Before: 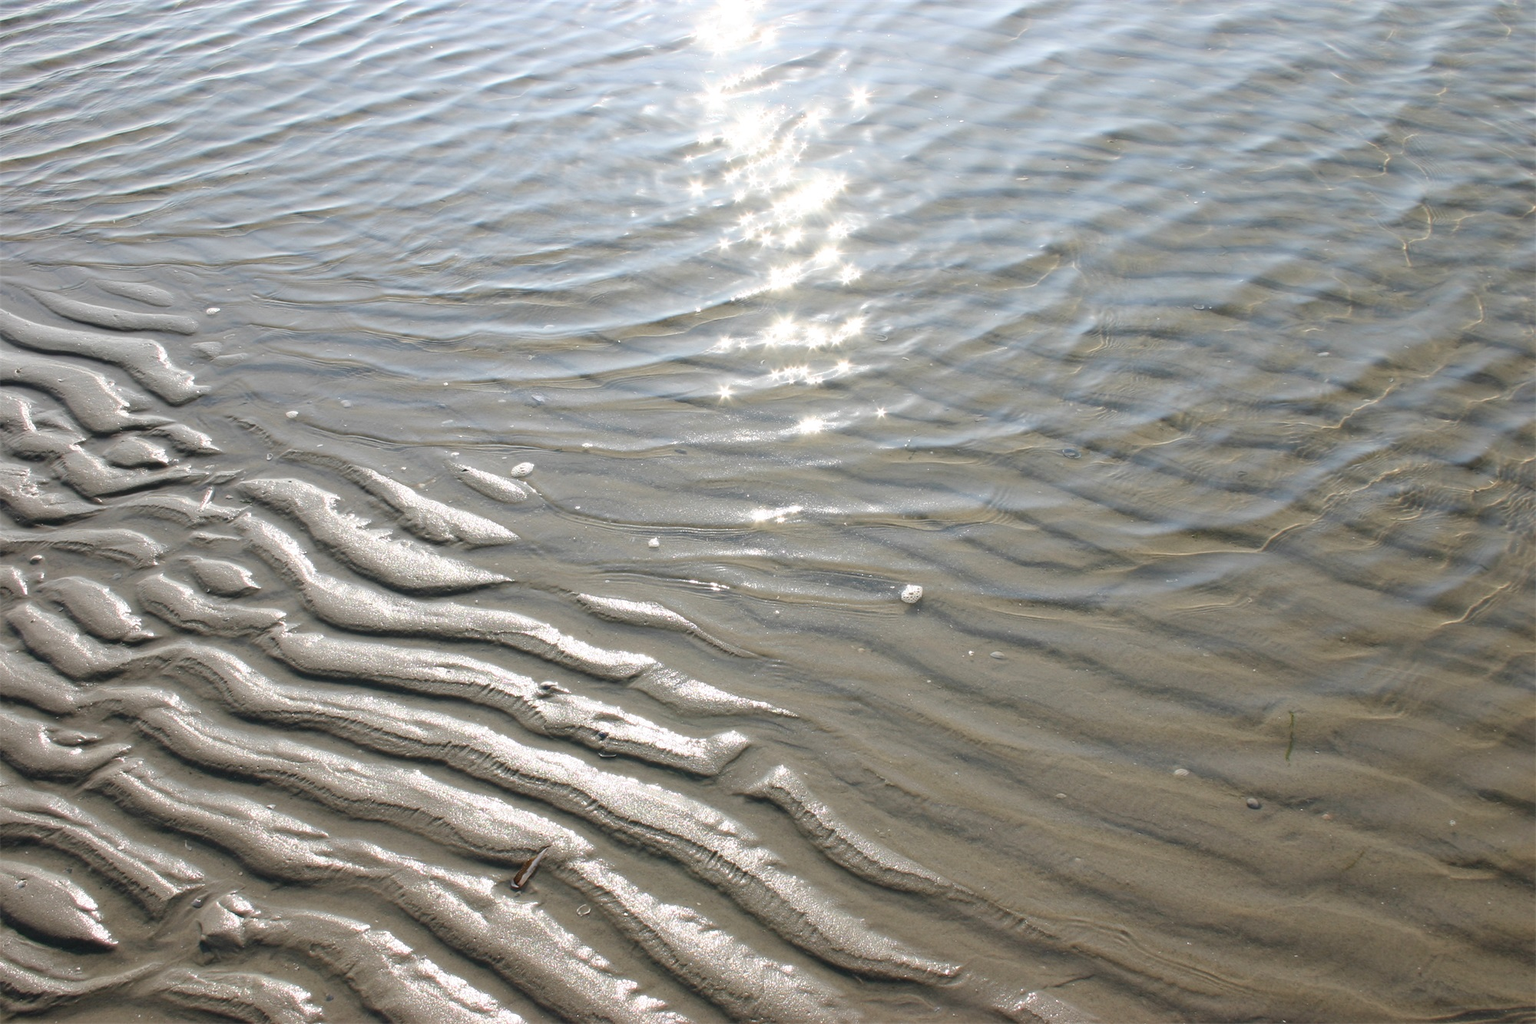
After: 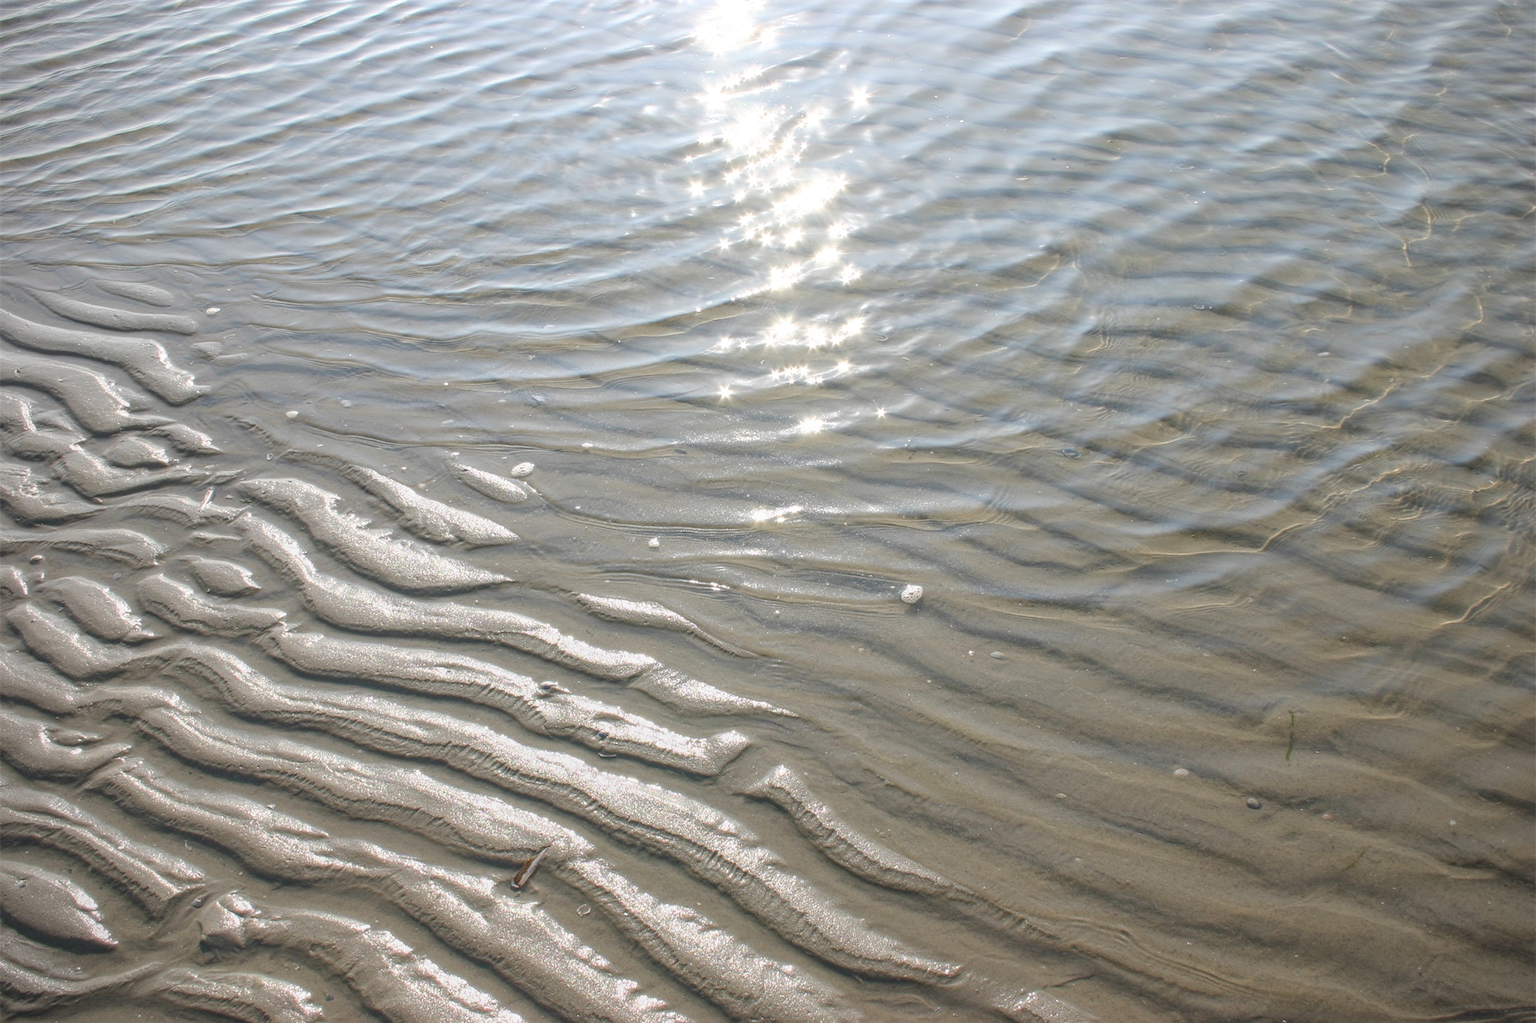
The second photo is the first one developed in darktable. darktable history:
exposure: compensate highlight preservation false
local contrast: highlights 73%, shadows 15%, midtone range 0.197
vignetting: fall-off start 91.19%
